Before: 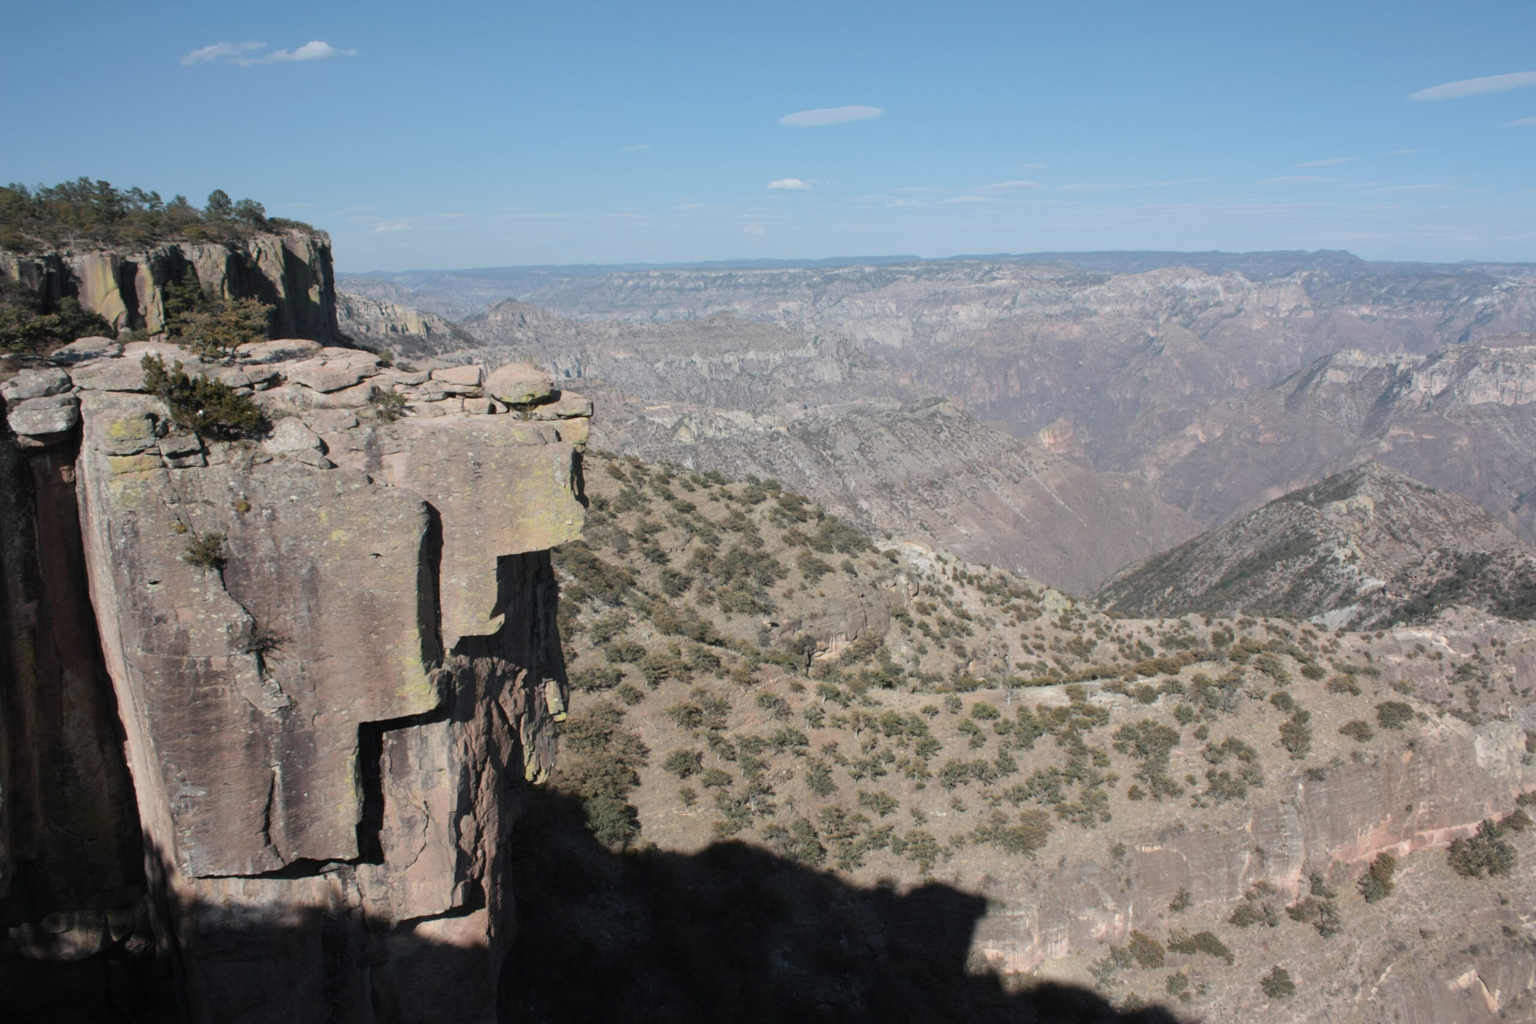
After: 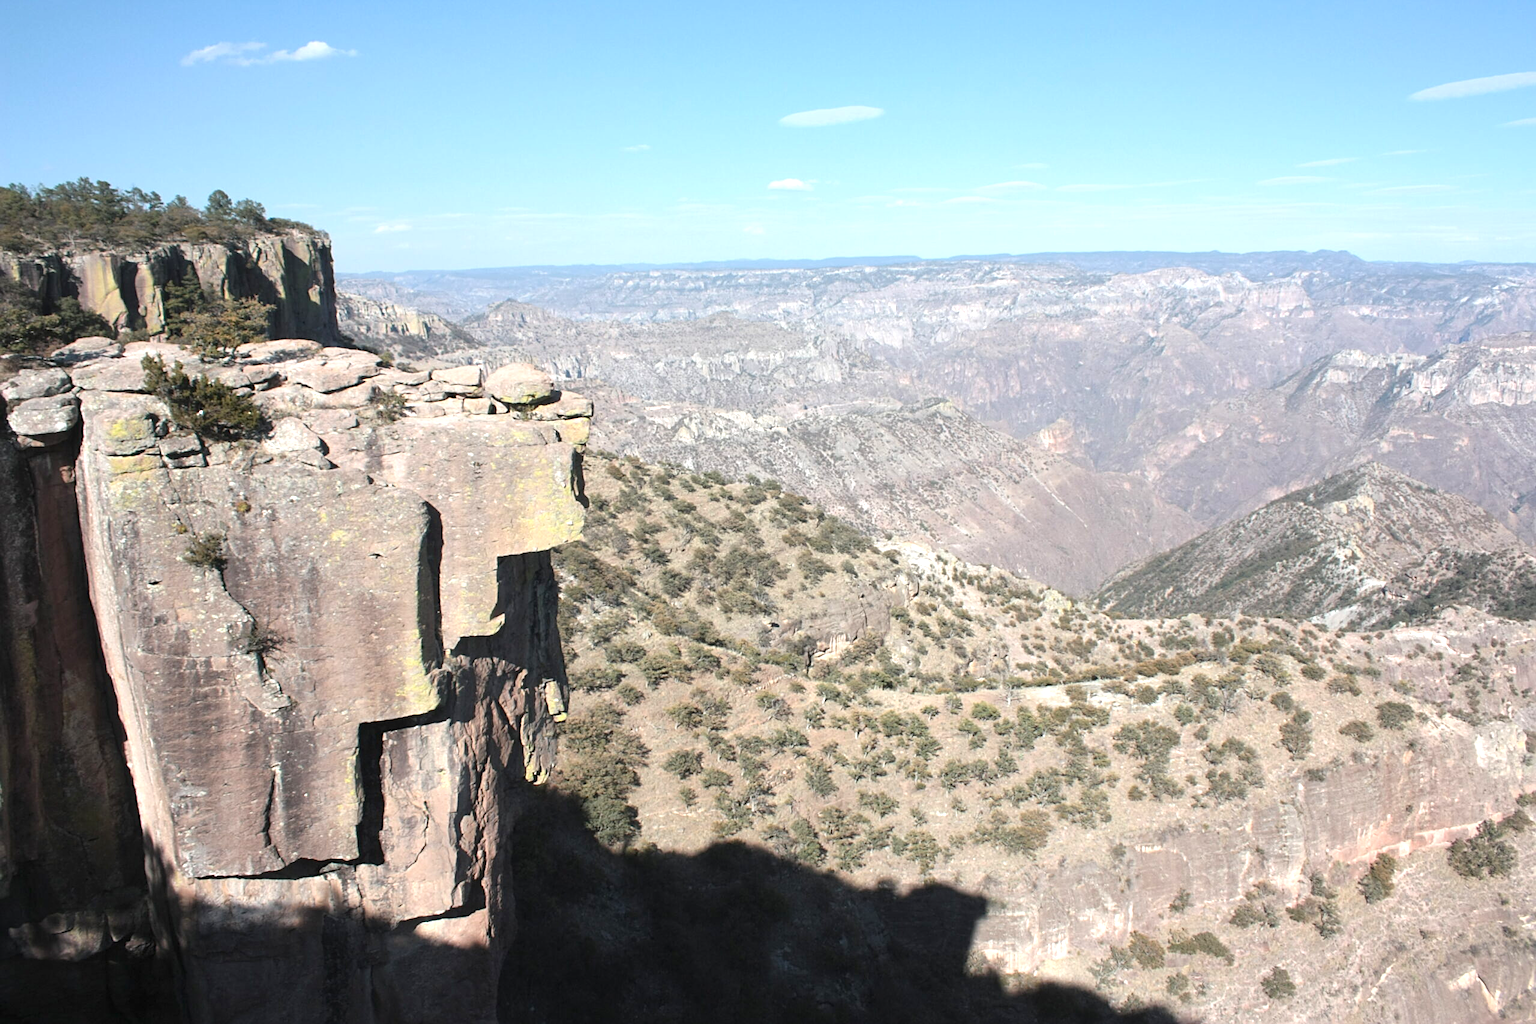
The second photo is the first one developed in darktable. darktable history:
exposure: black level correction 0, exposure 0.95 EV, compensate exposure bias true, compensate highlight preservation false
sharpen: on, module defaults
